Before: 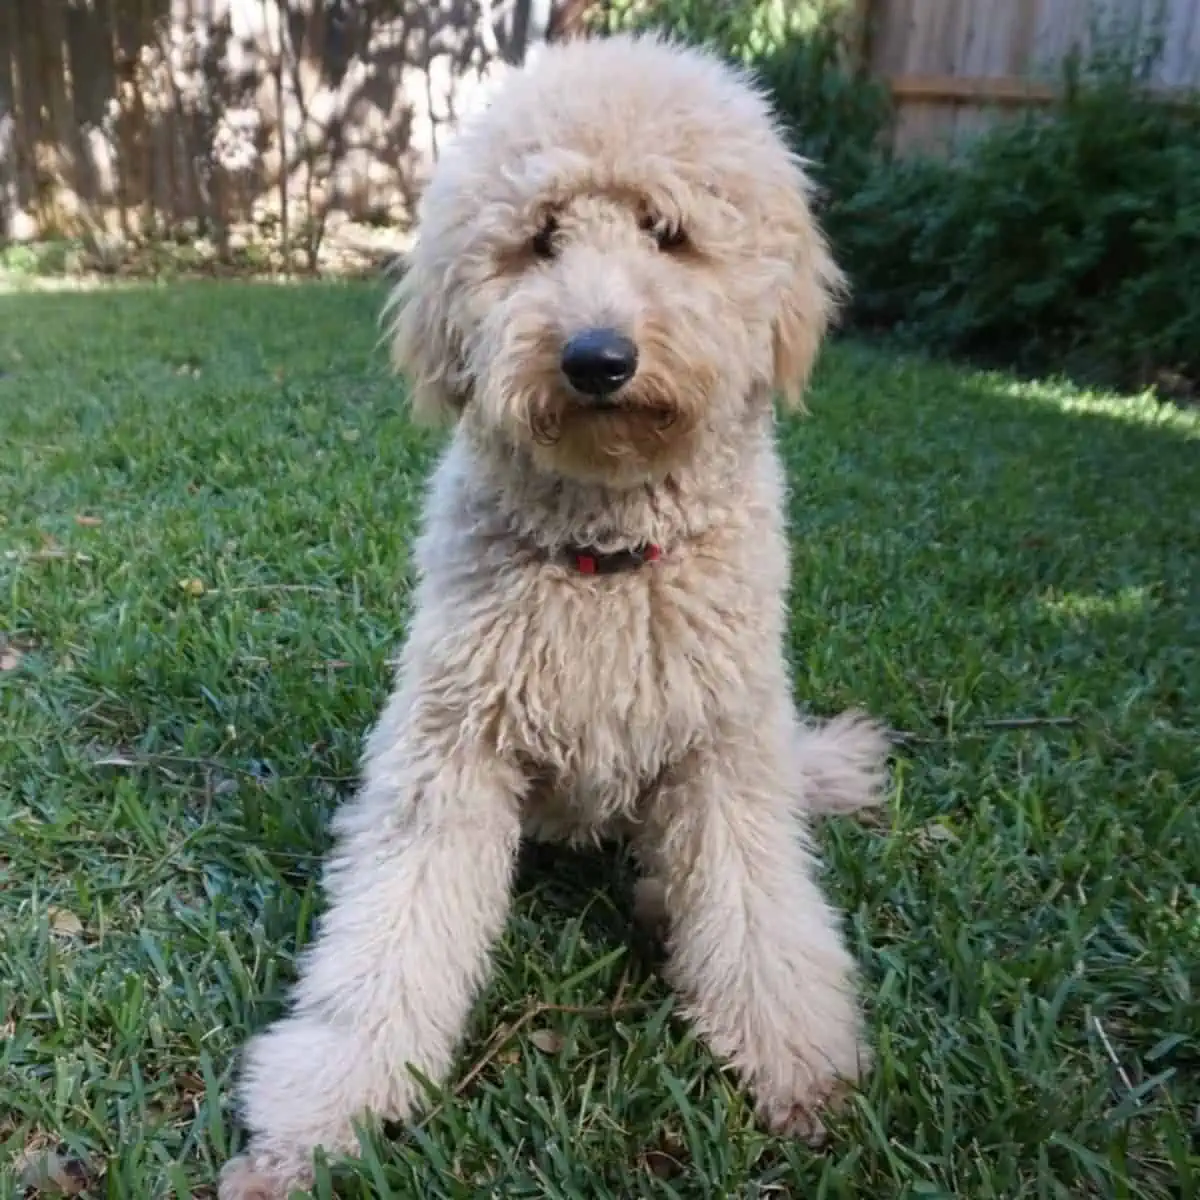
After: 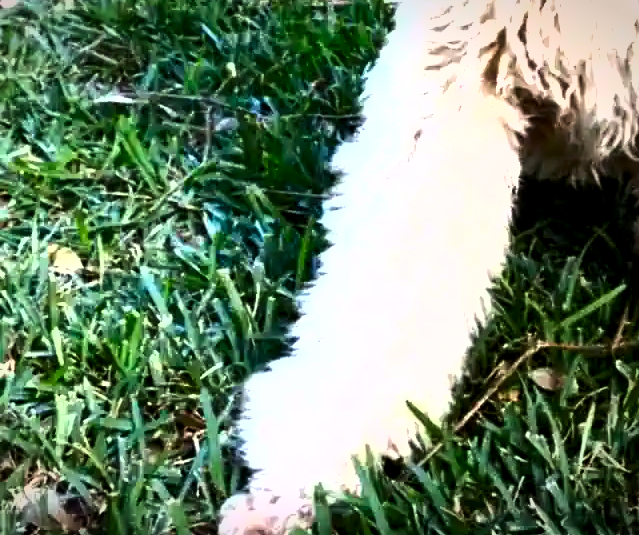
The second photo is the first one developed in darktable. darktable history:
shadows and highlights: shadows 49, highlights -41.12, soften with gaussian
exposure: black level correction 0.001, exposure 0.5 EV, compensate highlight preservation false
crop and rotate: top 55.23%, right 46.669%, bottom 0.125%
vignetting: fall-off start 99.33%, brightness -0.399, saturation -0.308, width/height ratio 1.307, unbound false
levels: black 0.018%, levels [0.012, 0.367, 0.697]
tone equalizer: -8 EV -0.406 EV, -7 EV -0.418 EV, -6 EV -0.296 EV, -5 EV -0.241 EV, -3 EV 0.239 EV, -2 EV 0.322 EV, -1 EV 0.398 EV, +0 EV 0.393 EV, edges refinement/feathering 500, mask exposure compensation -1.57 EV, preserve details no
contrast brightness saturation: contrast 0.102, brightness -0.265, saturation 0.144
